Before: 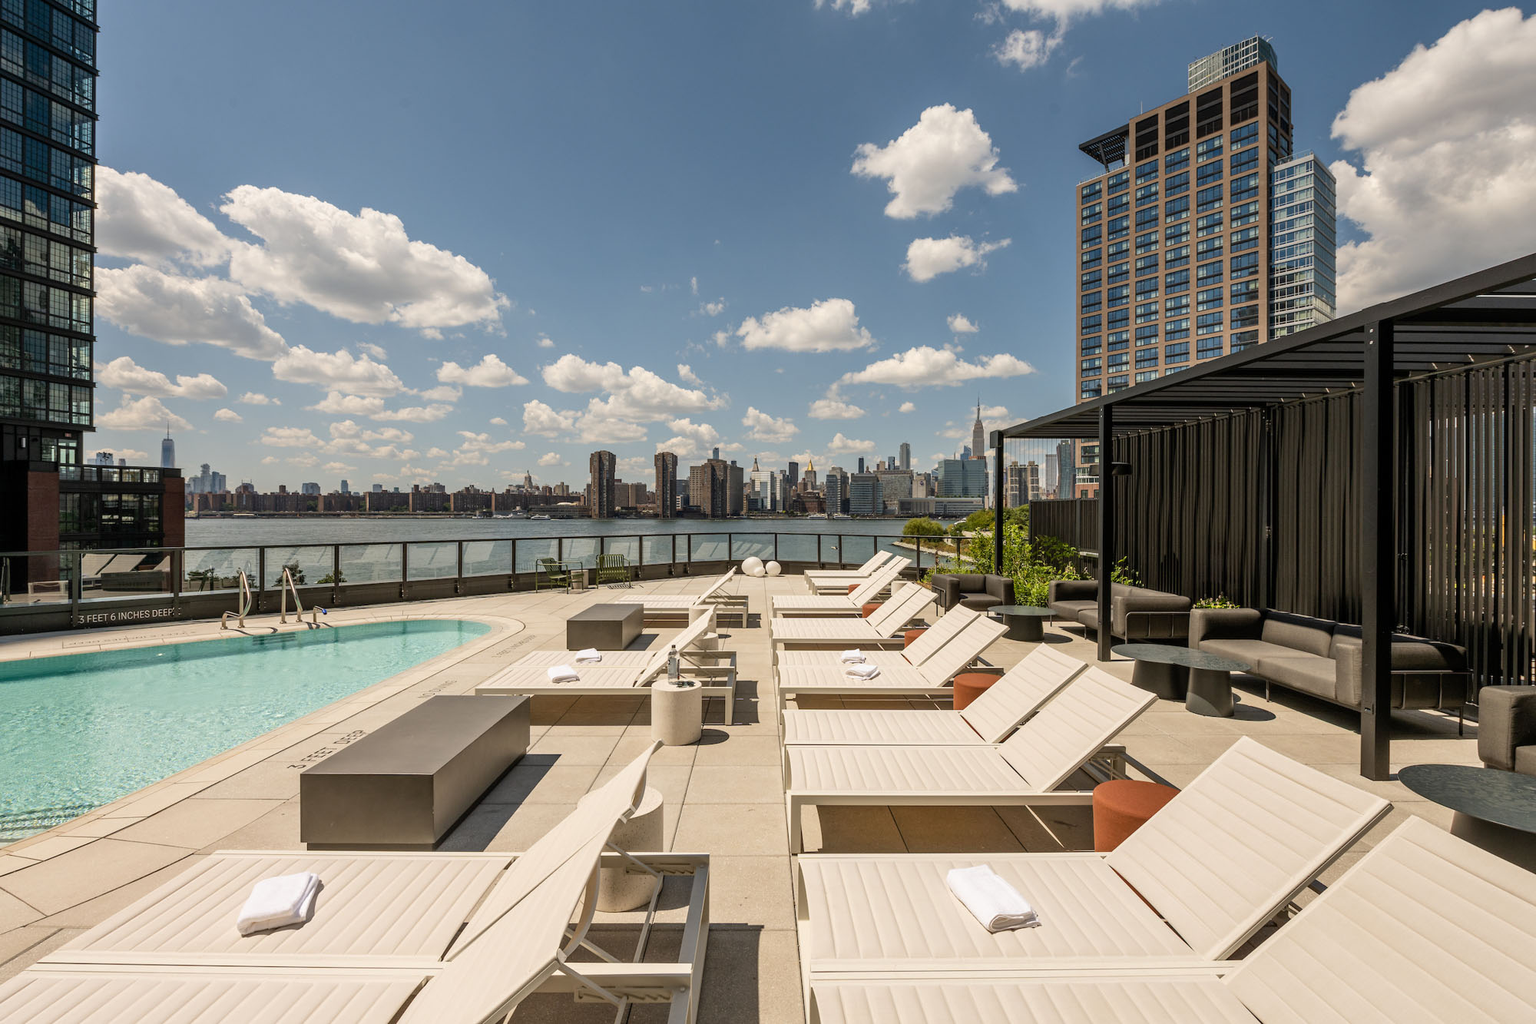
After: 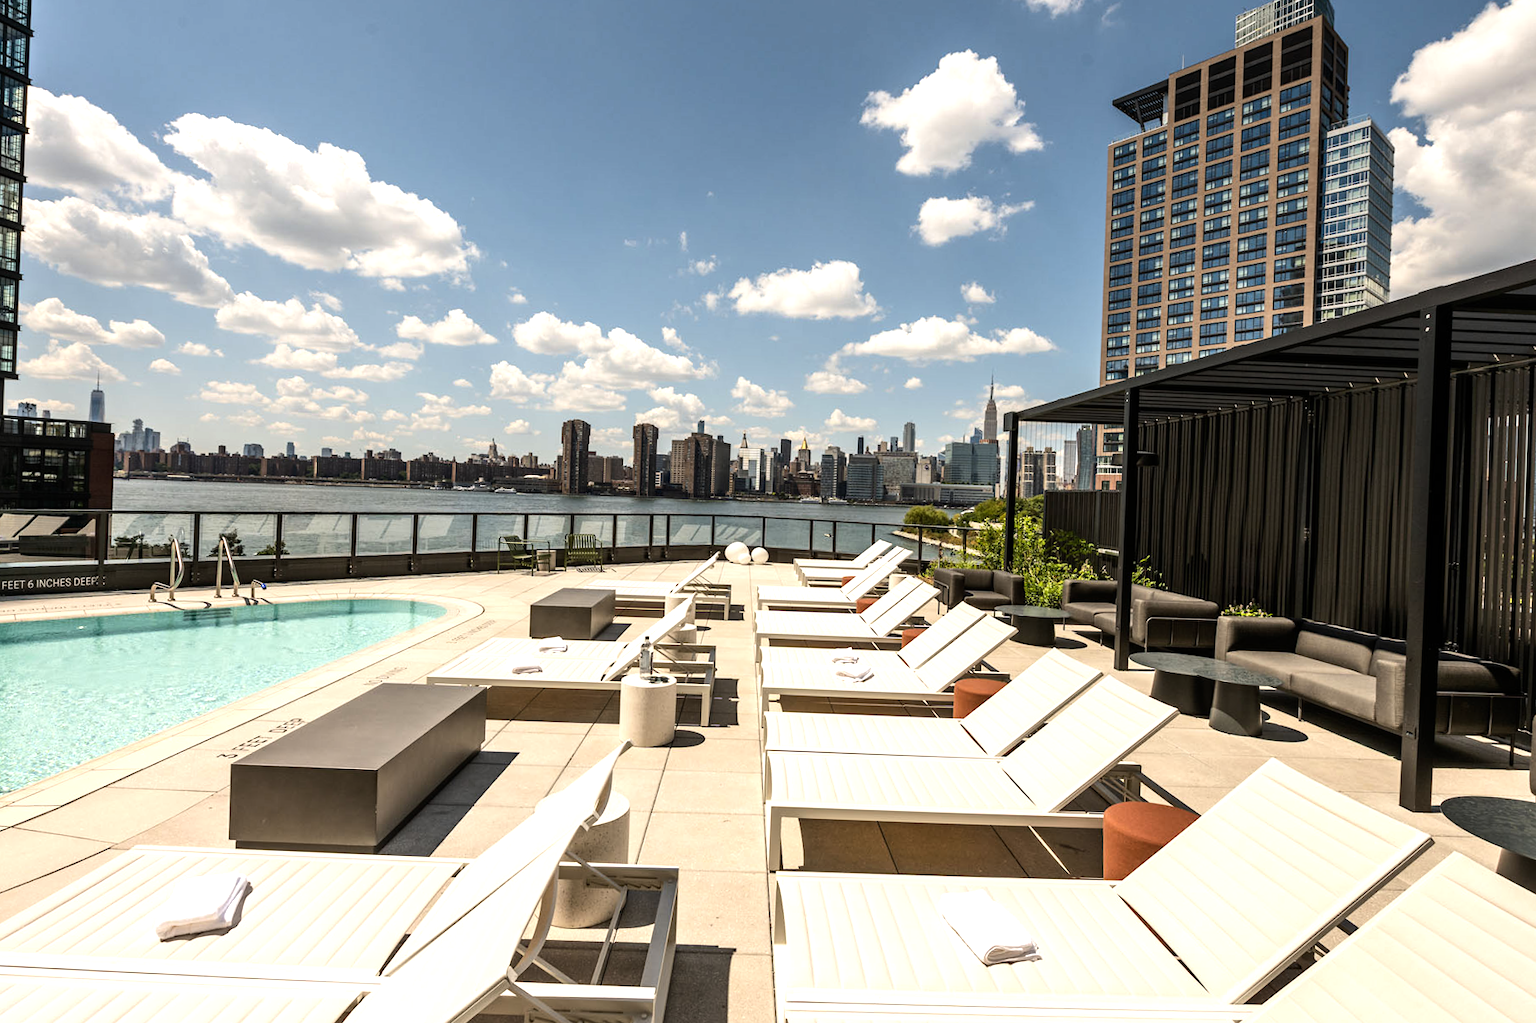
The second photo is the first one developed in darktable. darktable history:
crop and rotate: angle -1.96°, left 3.097%, top 4.154%, right 1.586%, bottom 0.529%
exposure: compensate highlight preservation false
white balance: emerald 1
tone equalizer: -8 EV -0.75 EV, -7 EV -0.7 EV, -6 EV -0.6 EV, -5 EV -0.4 EV, -3 EV 0.4 EV, -2 EV 0.6 EV, -1 EV 0.7 EV, +0 EV 0.75 EV, edges refinement/feathering 500, mask exposure compensation -1.57 EV, preserve details no
